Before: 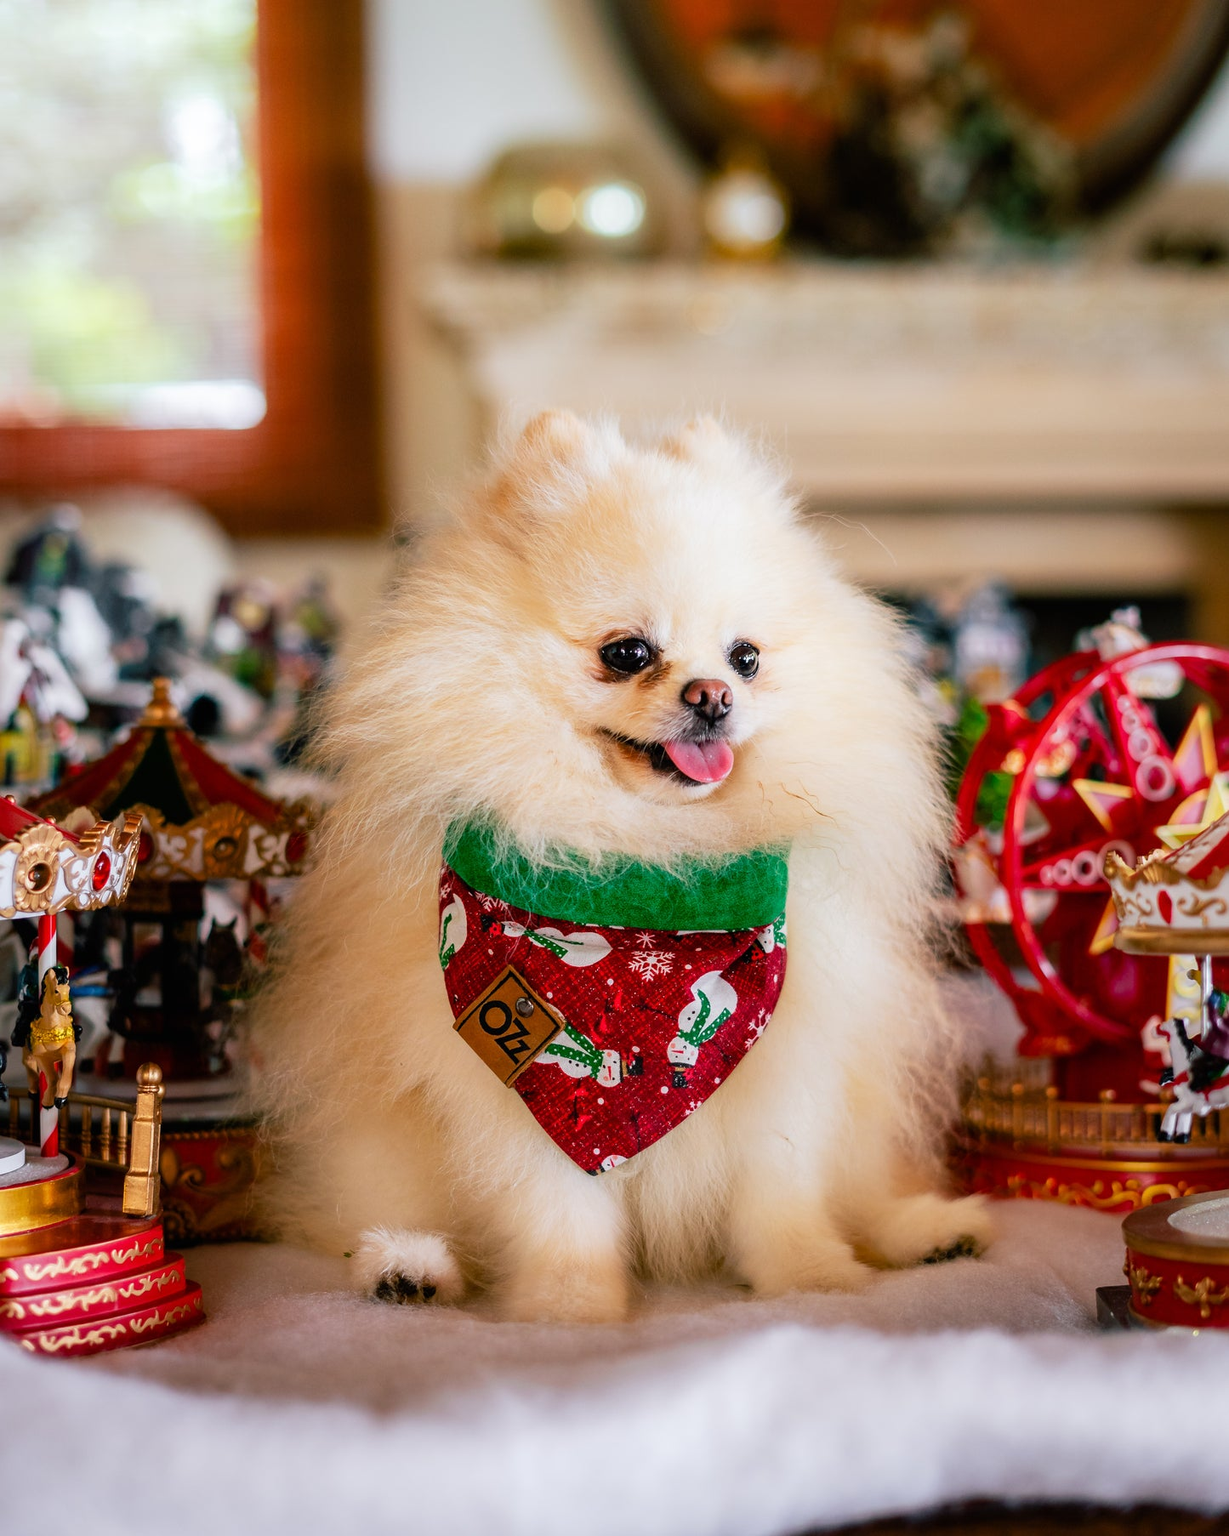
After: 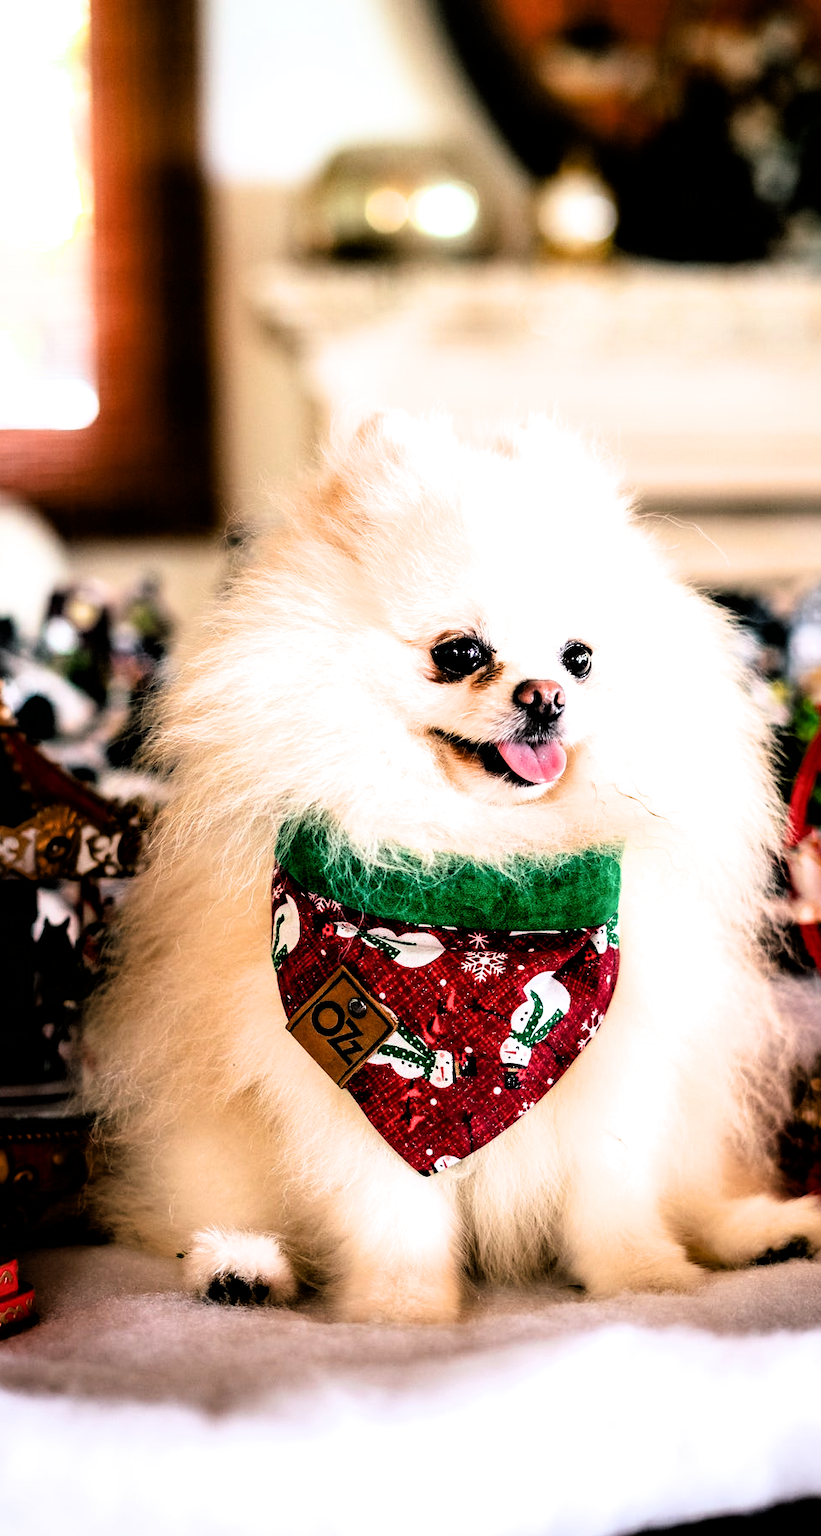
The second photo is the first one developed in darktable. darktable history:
crop and rotate: left 13.659%, right 19.539%
tone equalizer: -8 EV -0.744 EV, -7 EV -0.67 EV, -6 EV -0.585 EV, -5 EV -0.404 EV, -3 EV 0.394 EV, -2 EV 0.6 EV, -1 EV 0.693 EV, +0 EV 0.734 EV, edges refinement/feathering 500, mask exposure compensation -1.57 EV, preserve details no
filmic rgb: black relative exposure -3.65 EV, white relative exposure 2.44 EV, threshold 5.98 EV, hardness 3.29, enable highlight reconstruction true
